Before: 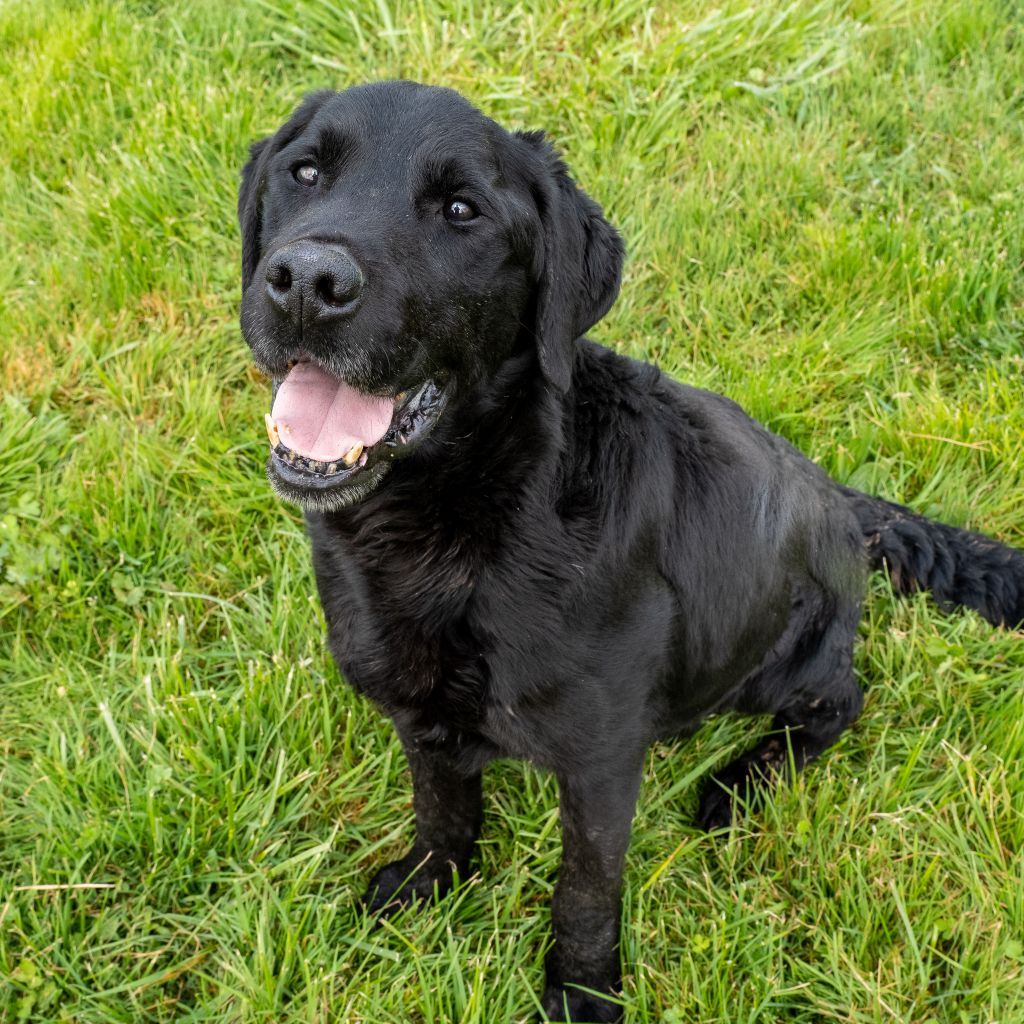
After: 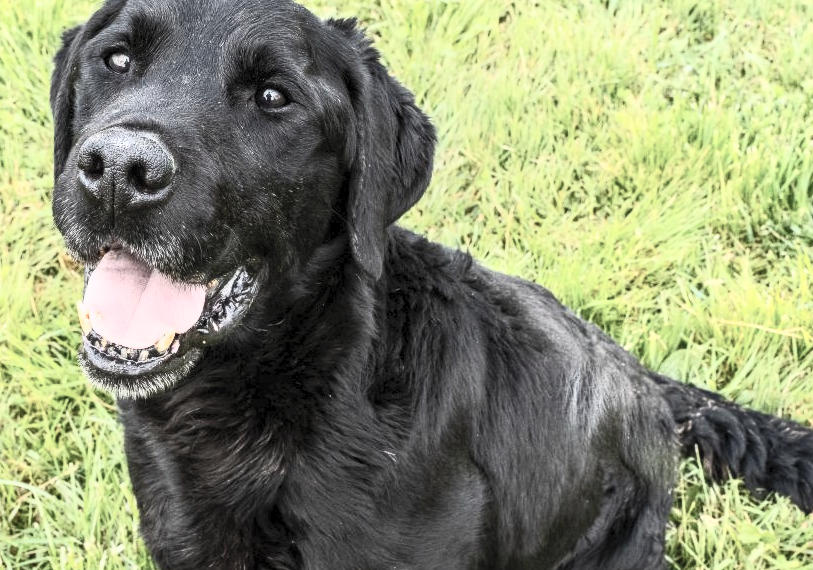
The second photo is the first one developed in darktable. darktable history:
contrast brightness saturation: contrast 0.57, brightness 0.57, saturation -0.34
crop: left 18.38%, top 11.092%, right 2.134%, bottom 33.217%
local contrast: on, module defaults
